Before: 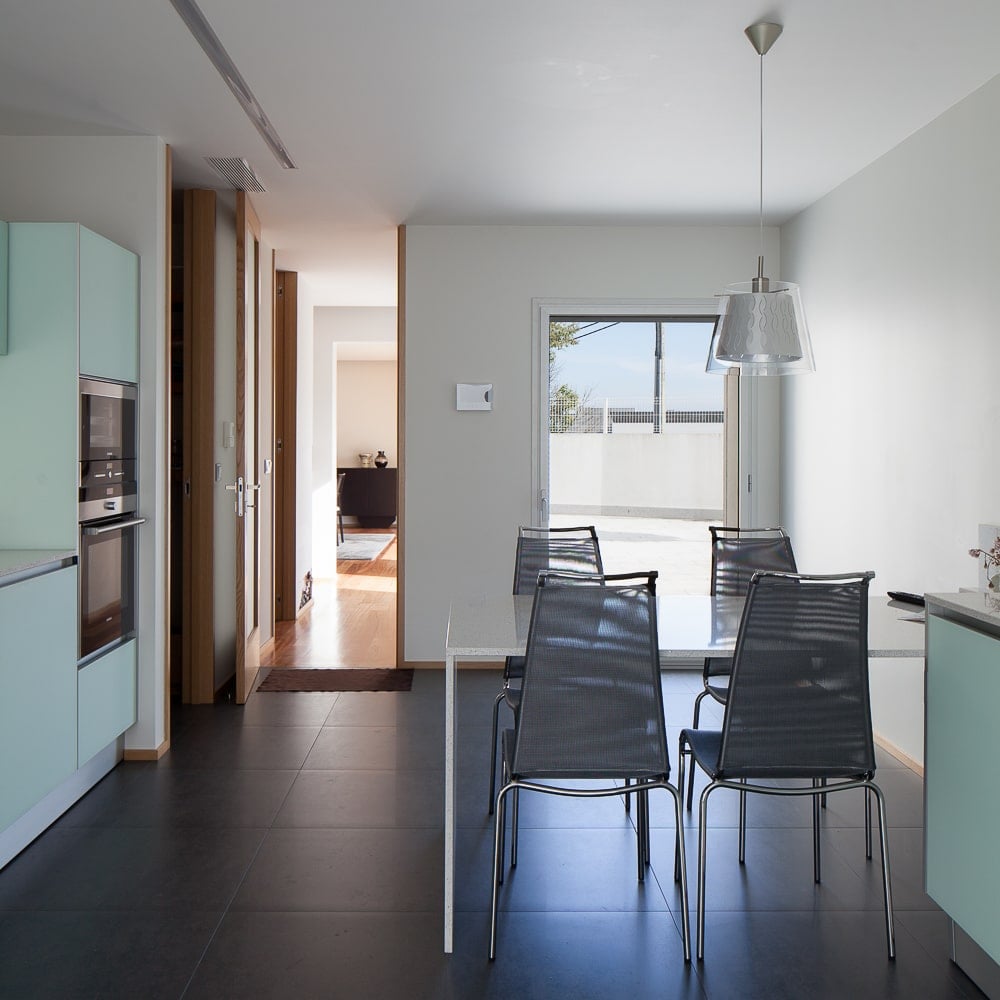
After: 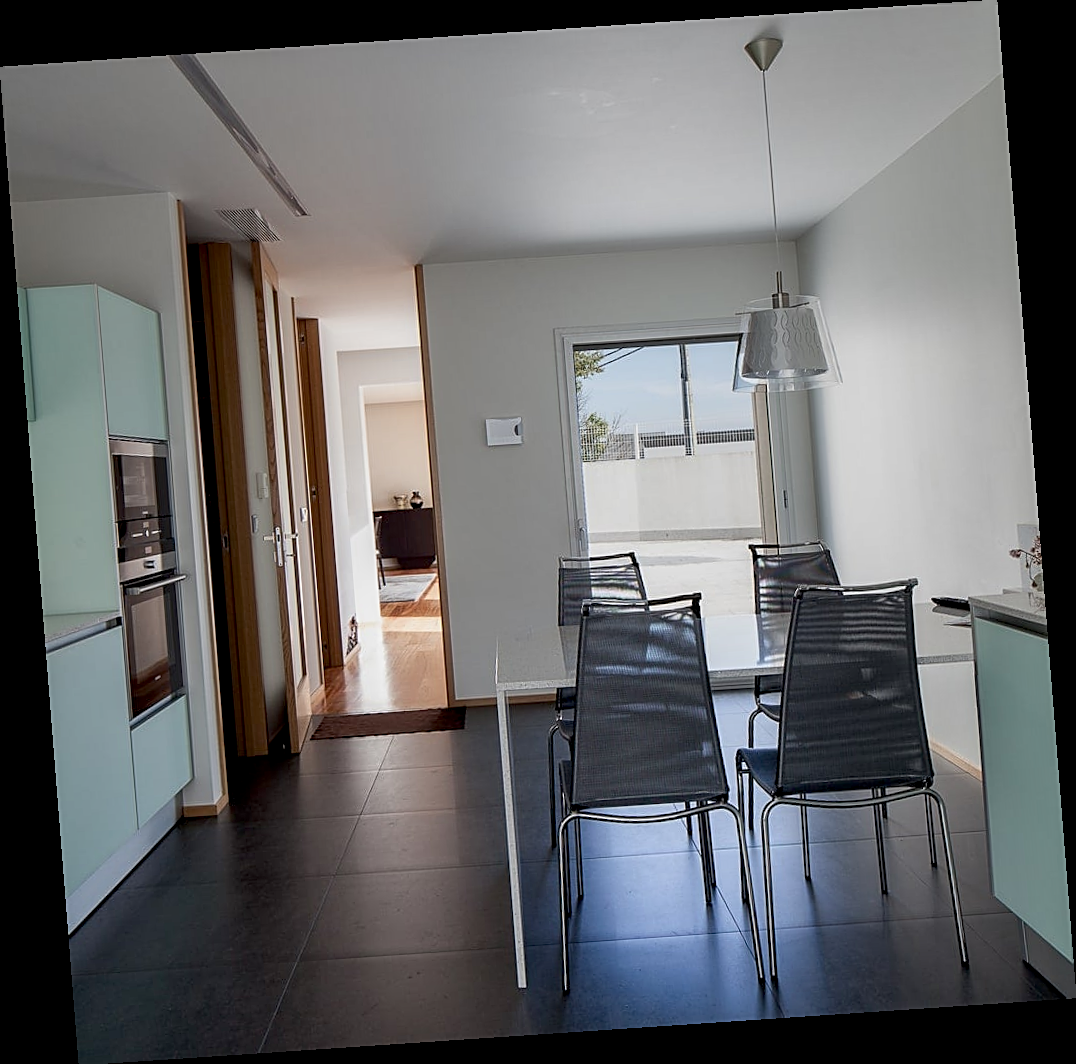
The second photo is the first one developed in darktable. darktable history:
rotate and perspective: rotation -4.2°, shear 0.006, automatic cropping off
local contrast: on, module defaults
exposure: black level correction 0.009, exposure -0.159 EV, compensate highlight preservation false
sharpen: on, module defaults
white balance: emerald 1
